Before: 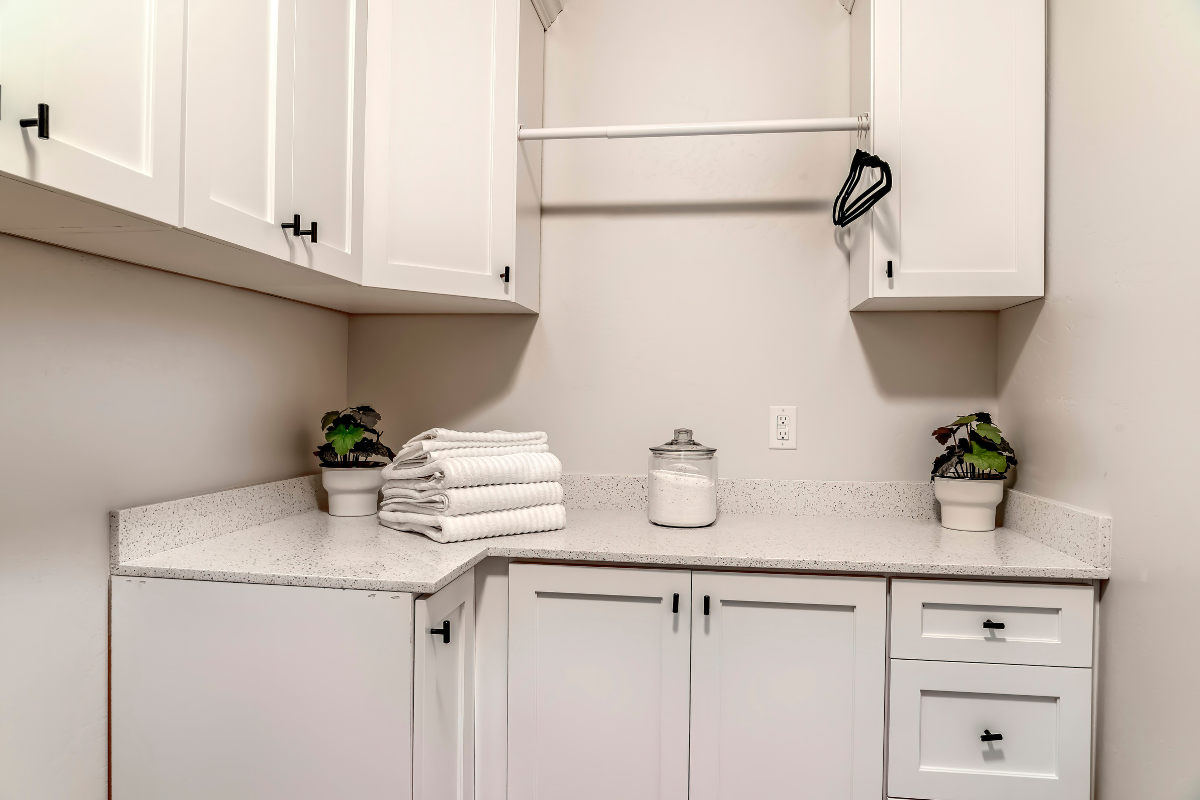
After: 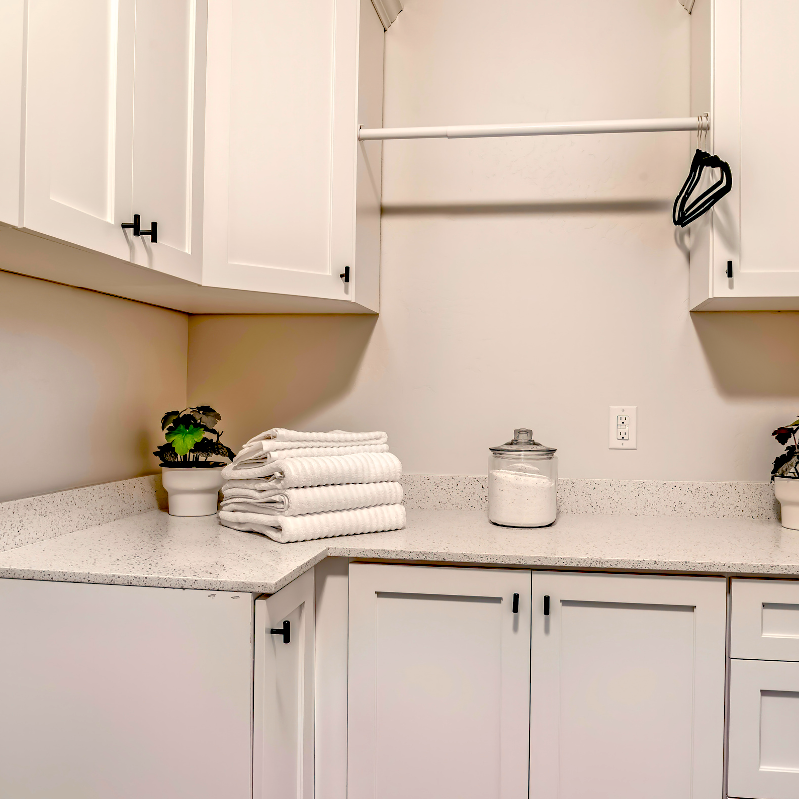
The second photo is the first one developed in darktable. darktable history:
white balance: red 0.983, blue 1.036
color balance rgb: shadows lift › chroma 3%, shadows lift › hue 240.84°, highlights gain › chroma 3%, highlights gain › hue 73.2°, global offset › luminance -0.5%, perceptual saturation grading › global saturation 20%, perceptual saturation grading › highlights -25%, perceptual saturation grading › shadows 50%, global vibrance 25.26%
tone equalizer: -7 EV 0.15 EV, -6 EV 0.6 EV, -5 EV 1.15 EV, -4 EV 1.33 EV, -3 EV 1.15 EV, -2 EV 0.6 EV, -1 EV 0.15 EV, mask exposure compensation -0.5 EV
crop and rotate: left 13.409%, right 19.924%
haze removal: compatibility mode true, adaptive false
